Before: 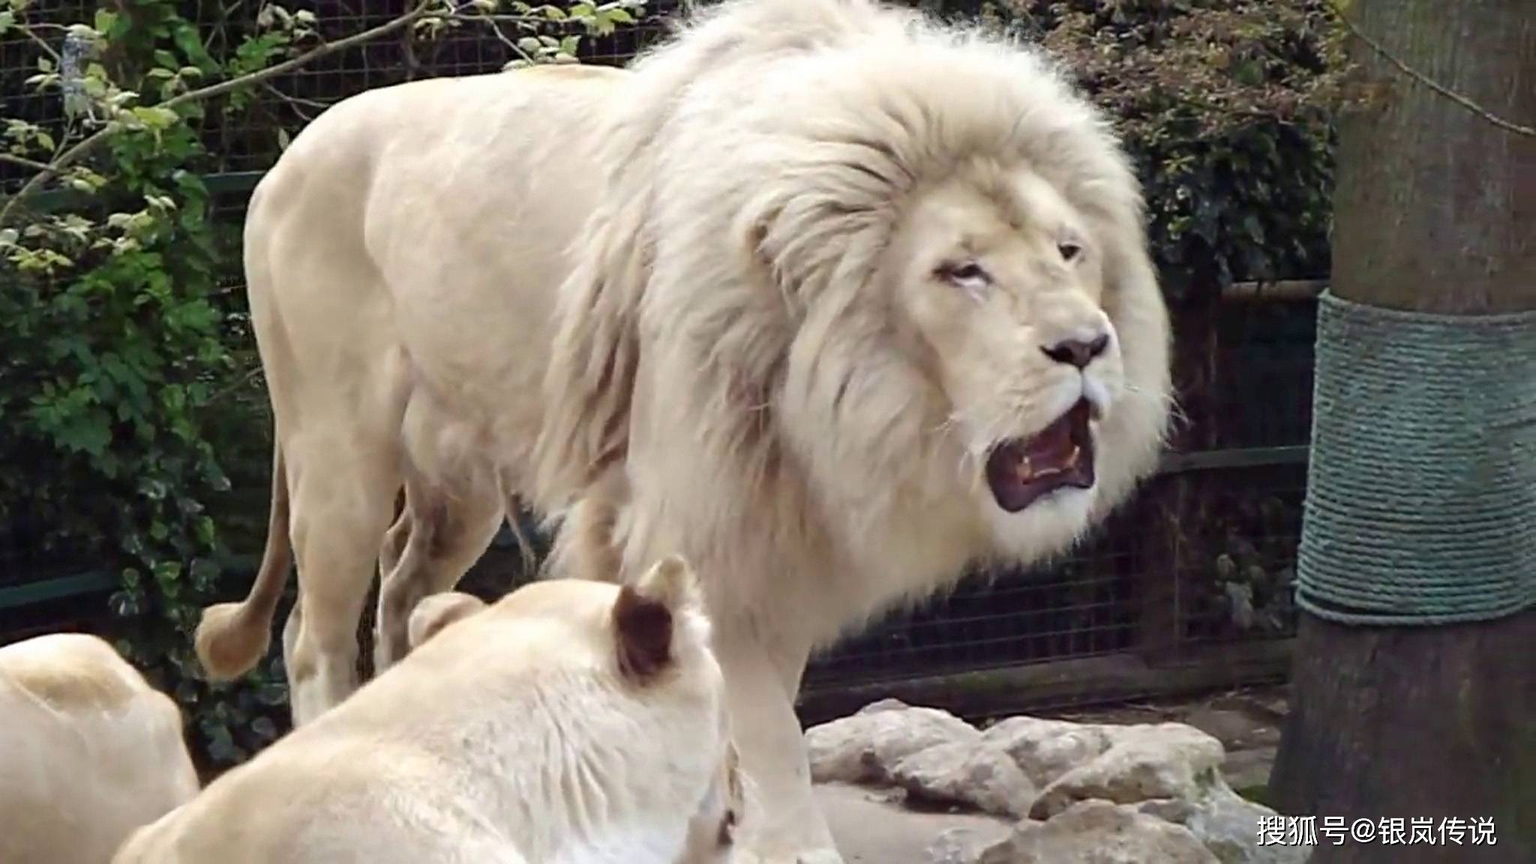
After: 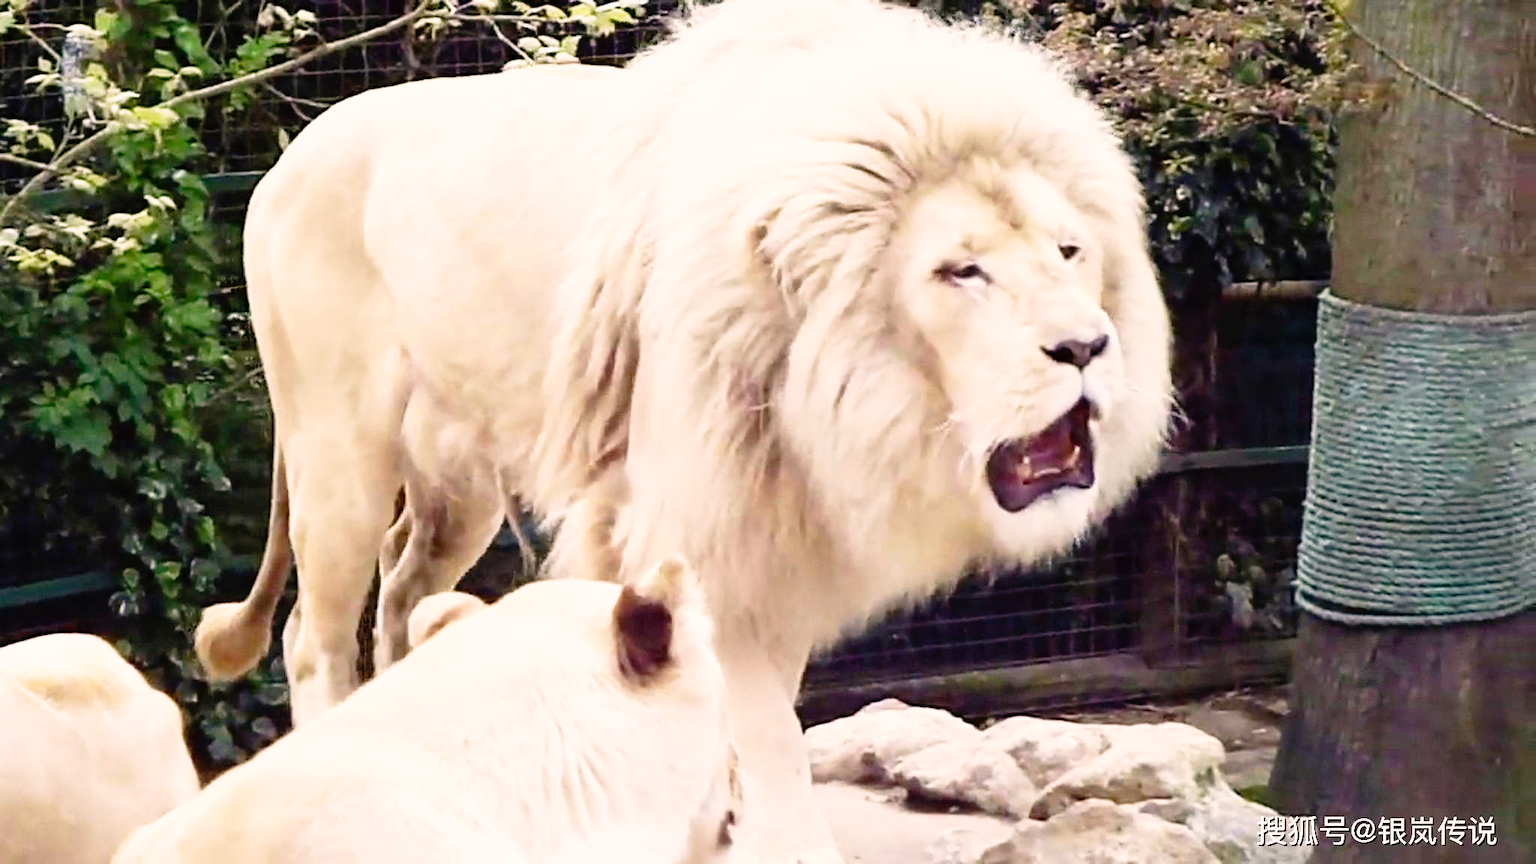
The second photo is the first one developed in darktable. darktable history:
color correction: highlights a* 6.02, highlights b* 4.8
base curve: curves: ch0 [(0, 0) (0.012, 0.01) (0.073, 0.168) (0.31, 0.711) (0.645, 0.957) (1, 1)], preserve colors none
